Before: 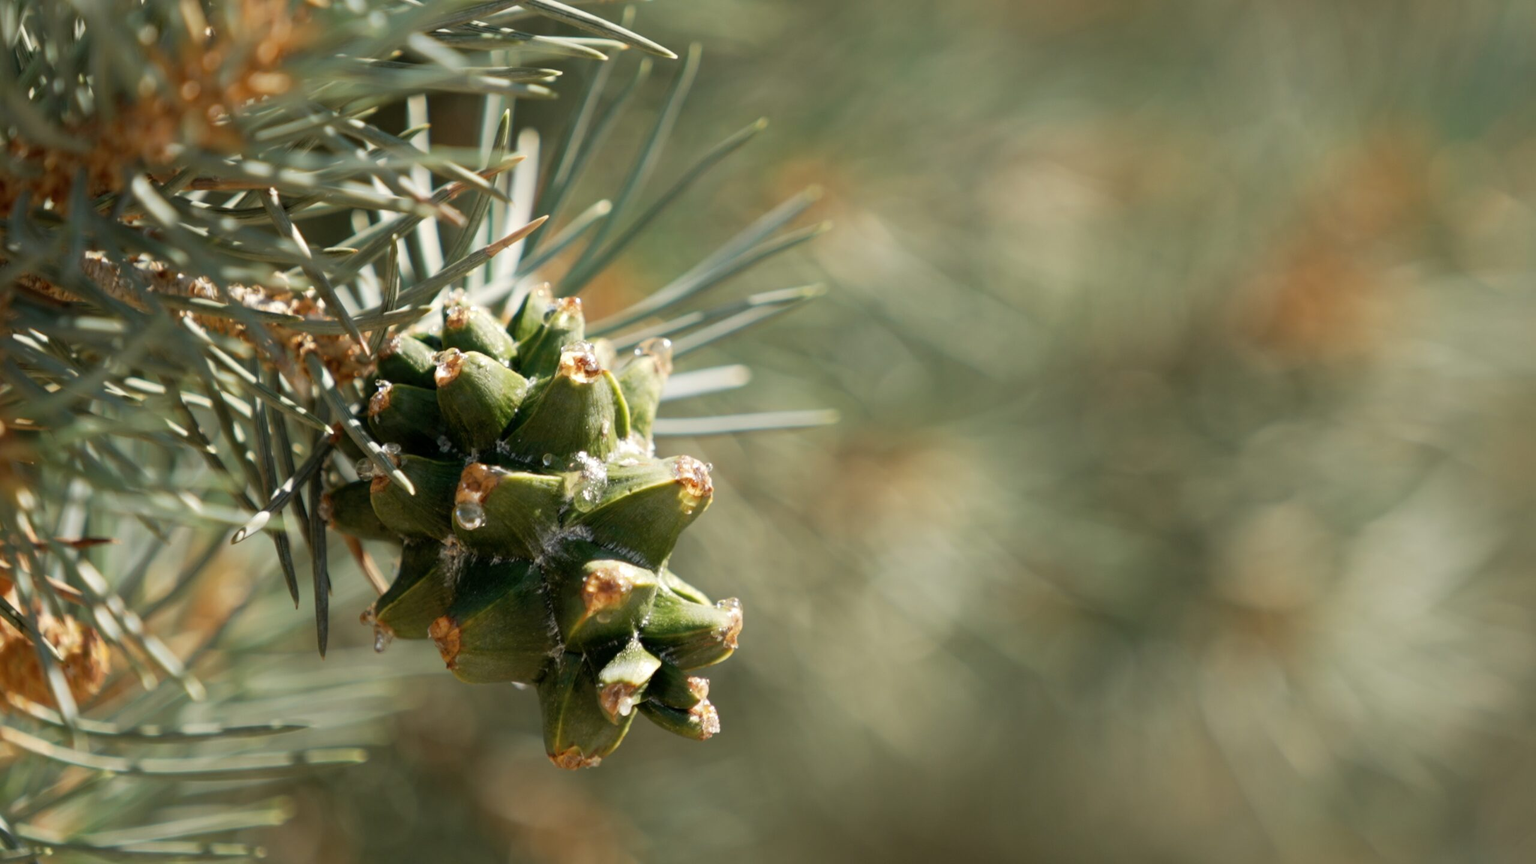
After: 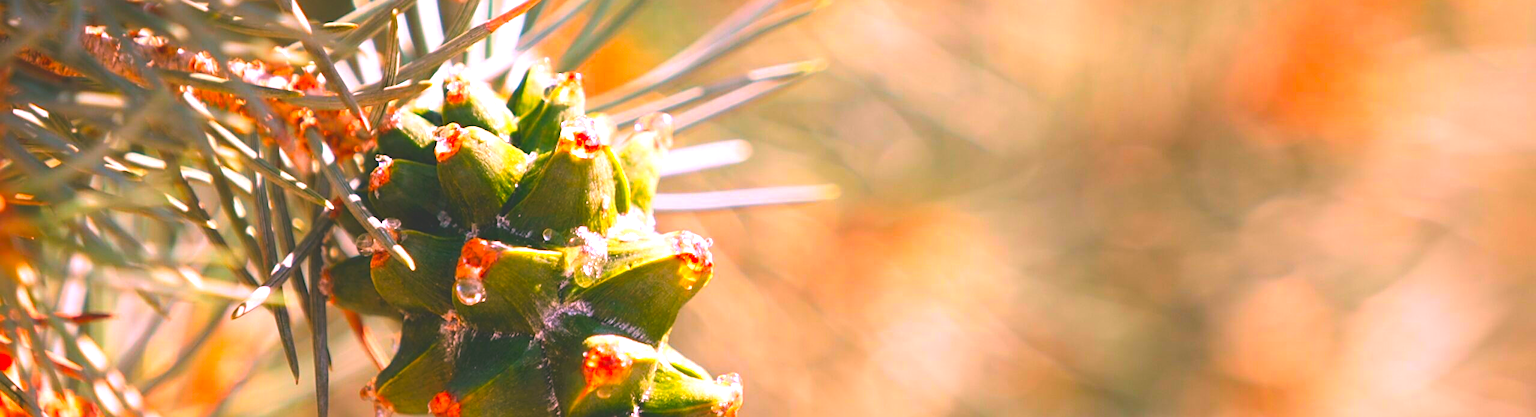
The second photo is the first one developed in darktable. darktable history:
color correction: highlights a* 1.59, highlights b* -1.7, saturation 2.48
crop and rotate: top 26.056%, bottom 25.543%
exposure: black level correction -0.041, exposure 0.064 EV, compensate highlight preservation false
sharpen: on, module defaults
tone equalizer: -8 EV -0.75 EV, -7 EV -0.7 EV, -6 EV -0.6 EV, -5 EV -0.4 EV, -3 EV 0.4 EV, -2 EV 0.6 EV, -1 EV 0.7 EV, +0 EV 0.75 EV, edges refinement/feathering 500, mask exposure compensation -1.57 EV, preserve details no
color balance rgb: linear chroma grading › shadows 19.44%, linear chroma grading › highlights 3.42%, linear chroma grading › mid-tones 10.16%
white balance: red 1.188, blue 1.11
